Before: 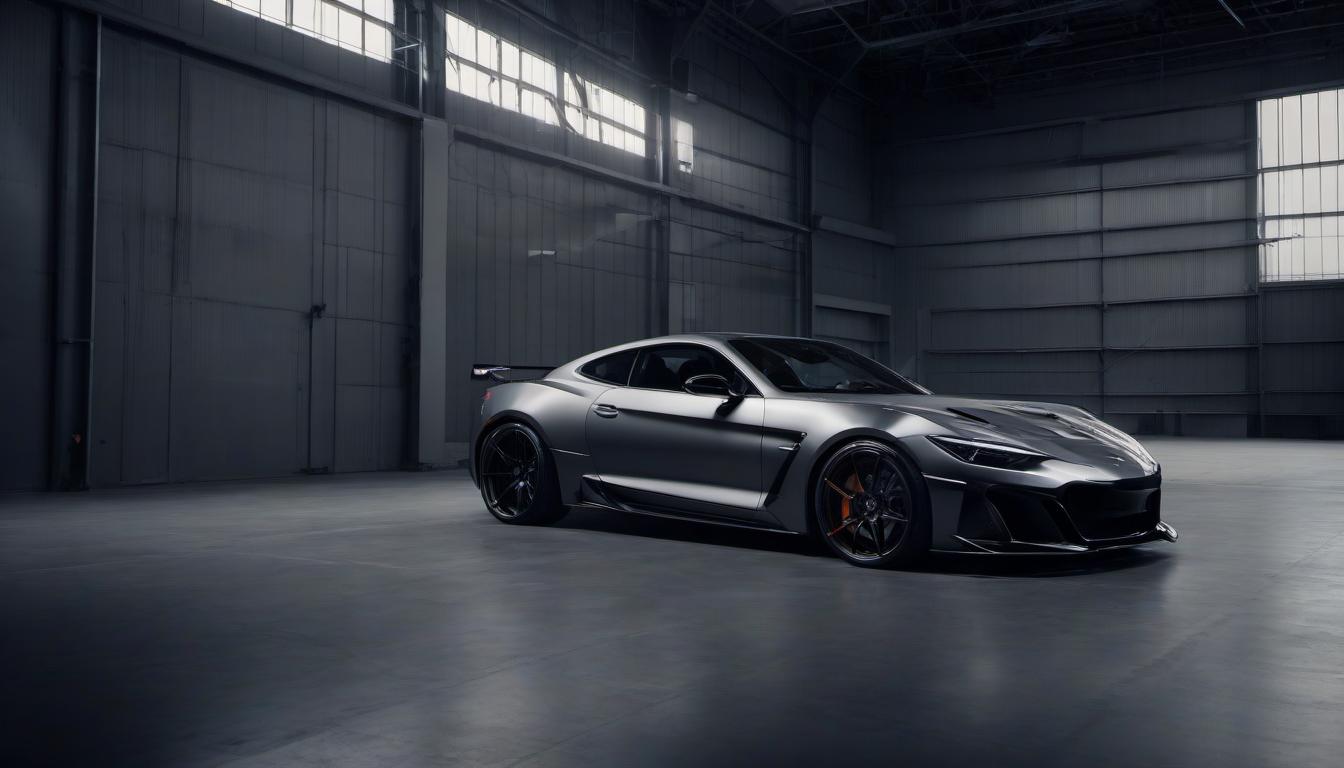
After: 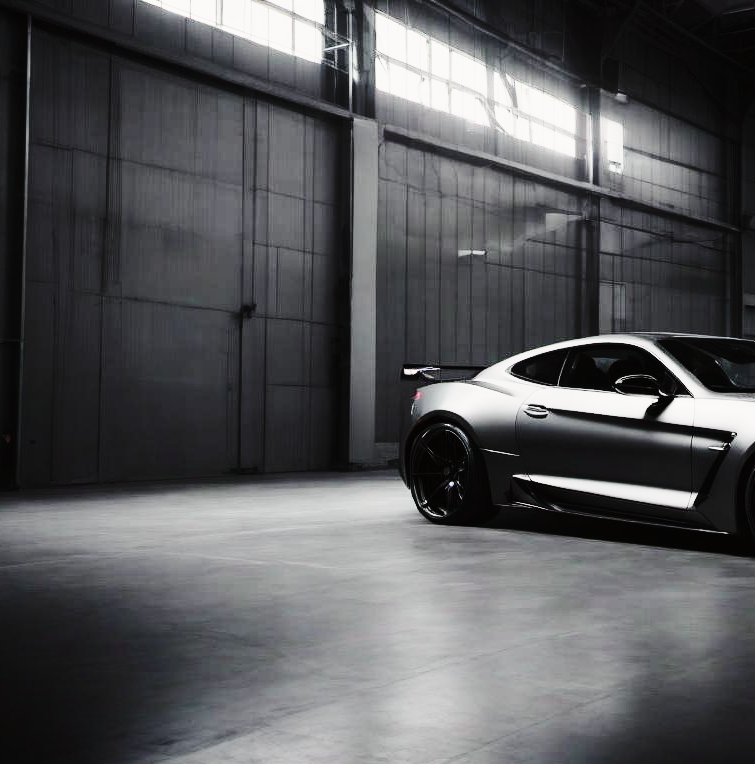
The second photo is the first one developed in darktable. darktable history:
tone equalizer: -8 EV -0.423 EV, -7 EV -0.406 EV, -6 EV -0.296 EV, -5 EV -0.235 EV, -3 EV 0.247 EV, -2 EV 0.333 EV, -1 EV 0.366 EV, +0 EV 0.393 EV
crop: left 5.268%, right 38.422%
base curve: curves: ch0 [(0, 0) (0.028, 0.03) (0.121, 0.232) (0.46, 0.748) (0.859, 0.968) (1, 1)], preserve colors none
tone curve: curves: ch0 [(0, 0.008) (0.107, 0.083) (0.283, 0.287) (0.429, 0.51) (0.607, 0.739) (0.789, 0.893) (0.998, 0.978)]; ch1 [(0, 0) (0.323, 0.339) (0.438, 0.427) (0.478, 0.484) (0.502, 0.502) (0.527, 0.525) (0.571, 0.579) (0.608, 0.629) (0.669, 0.704) (0.859, 0.899) (1, 1)]; ch2 [(0, 0) (0.33, 0.347) (0.421, 0.456) (0.473, 0.498) (0.502, 0.504) (0.522, 0.524) (0.549, 0.567) (0.593, 0.626) (0.676, 0.724) (1, 1)], color space Lab, independent channels, preserve colors none
